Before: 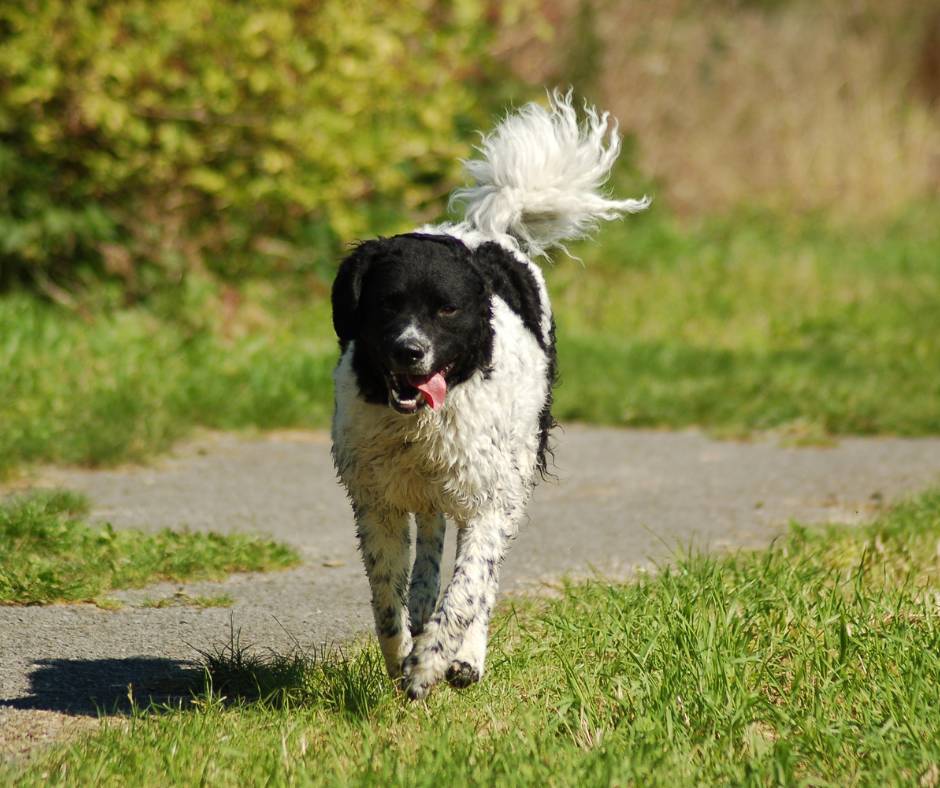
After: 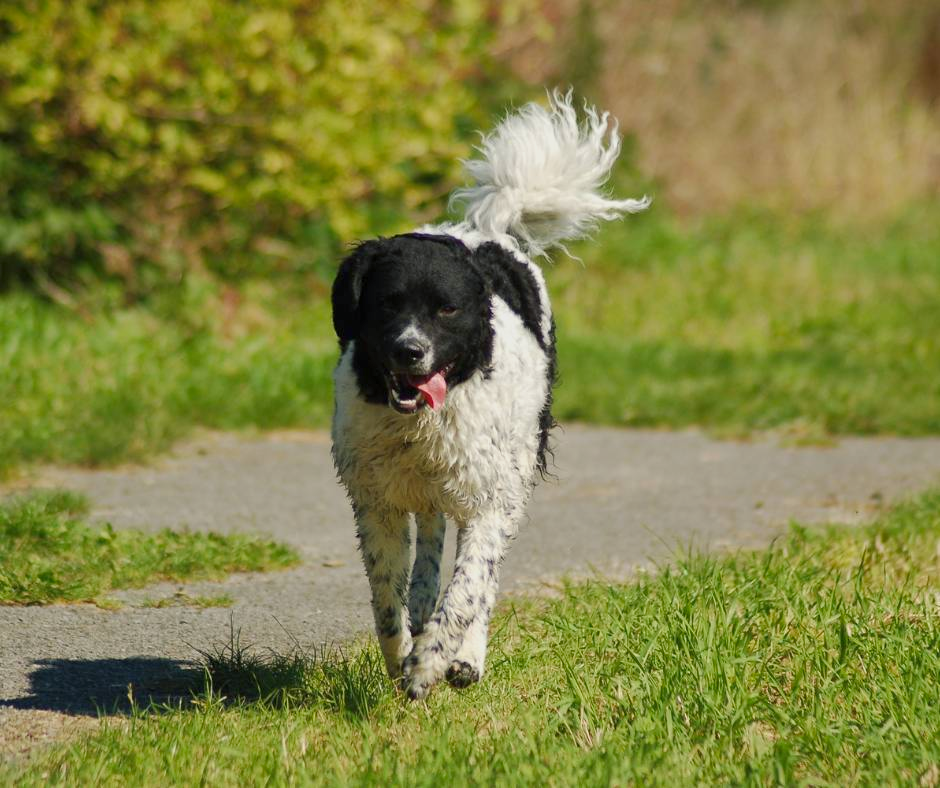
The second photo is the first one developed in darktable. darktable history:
color balance rgb: shadows lift › chroma 2.061%, shadows lift › hue 247.1°, perceptual saturation grading › global saturation 0.577%, perceptual saturation grading › mid-tones 11.563%, contrast -10.471%
